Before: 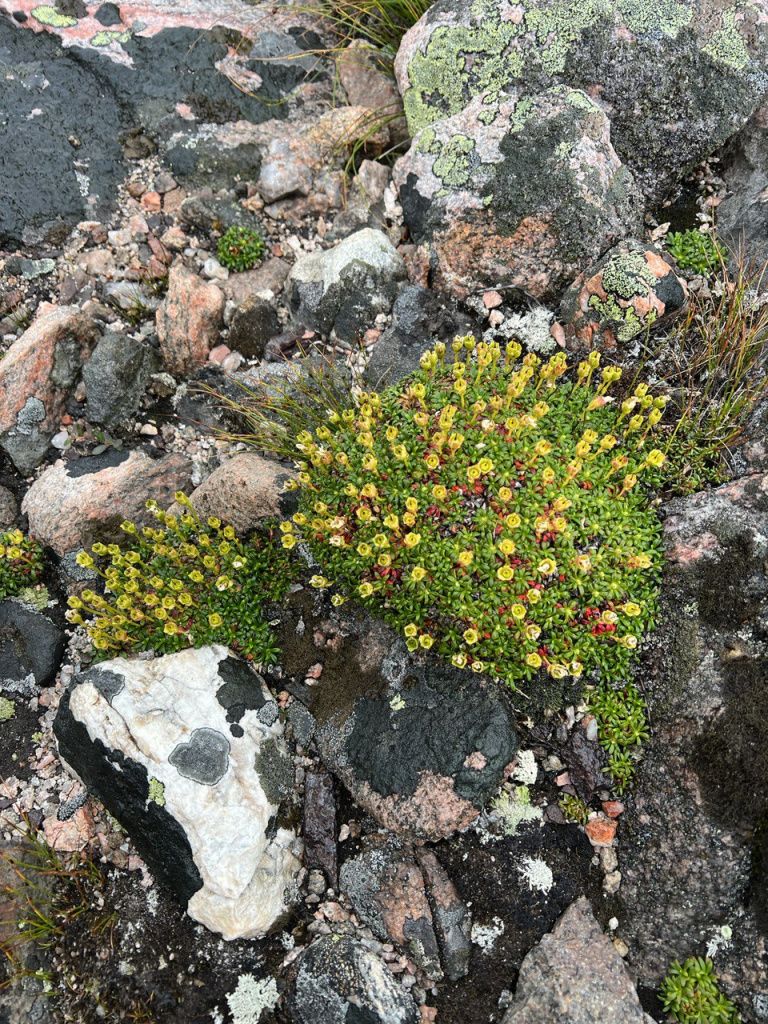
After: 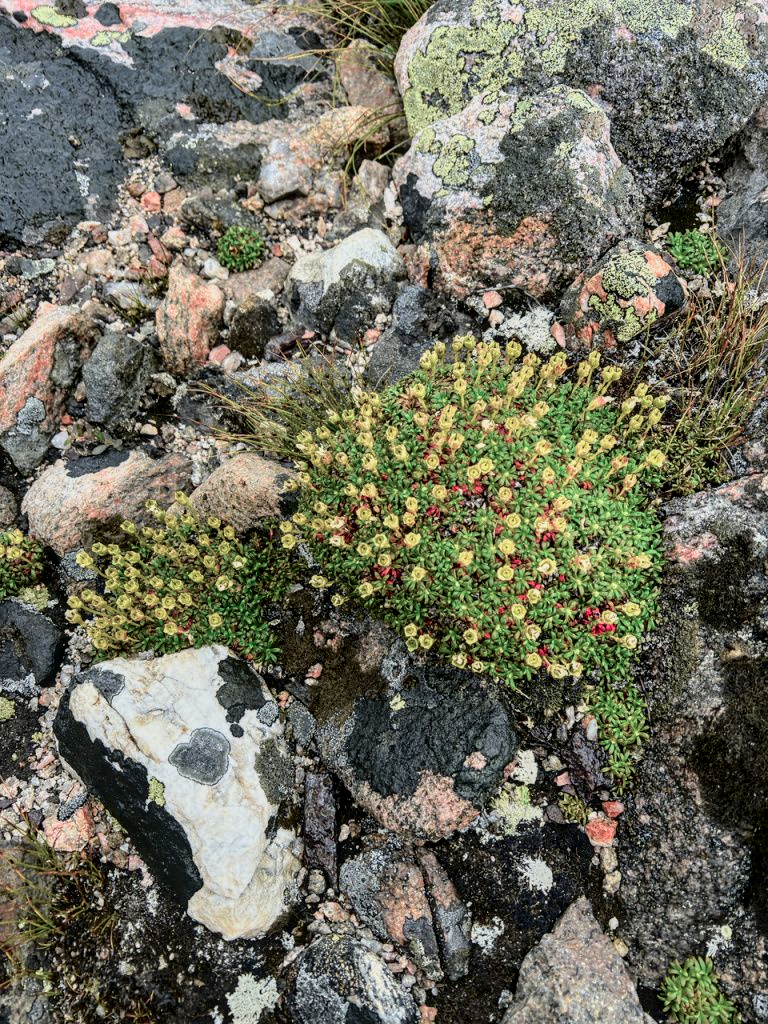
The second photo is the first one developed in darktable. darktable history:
local contrast: detail 130%
tone curve: curves: ch0 [(0, 0.009) (0.105, 0.054) (0.195, 0.132) (0.289, 0.278) (0.384, 0.391) (0.513, 0.53) (0.66, 0.667) (0.895, 0.863) (1, 0.919)]; ch1 [(0, 0) (0.161, 0.092) (0.35, 0.33) (0.403, 0.395) (0.456, 0.469) (0.502, 0.499) (0.519, 0.514) (0.576, 0.584) (0.642, 0.658) (0.701, 0.742) (1, 0.942)]; ch2 [(0, 0) (0.371, 0.362) (0.437, 0.437) (0.501, 0.5) (0.53, 0.528) (0.569, 0.564) (0.619, 0.58) (0.883, 0.752) (1, 0.929)], color space Lab, independent channels, preserve colors none
velvia: on, module defaults
